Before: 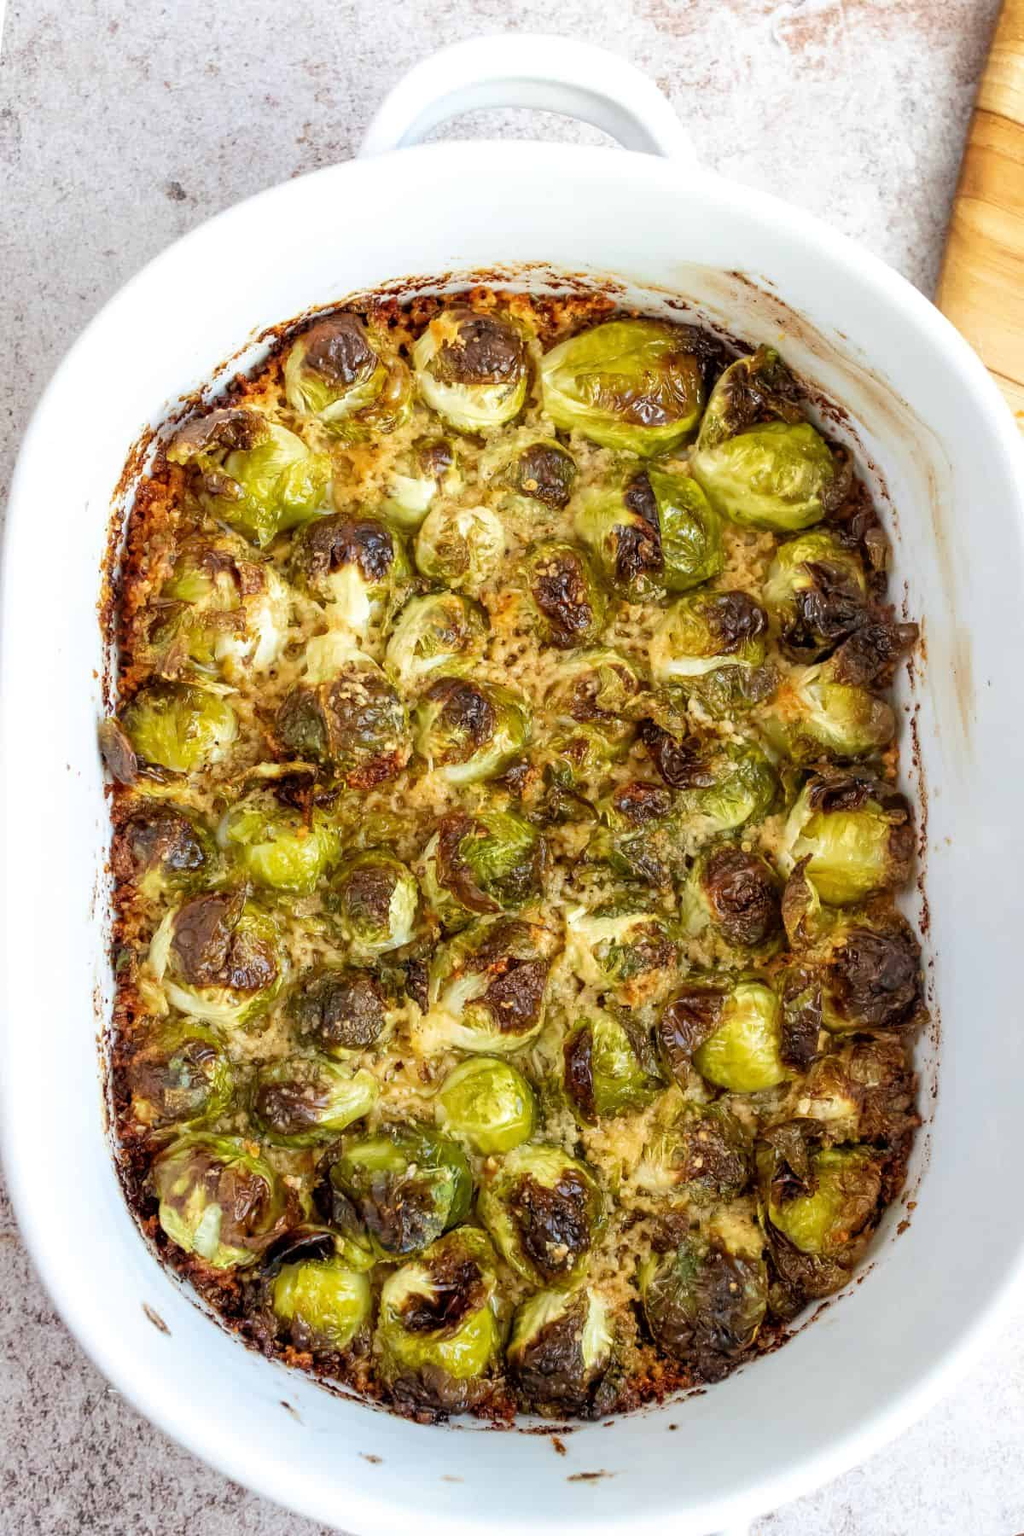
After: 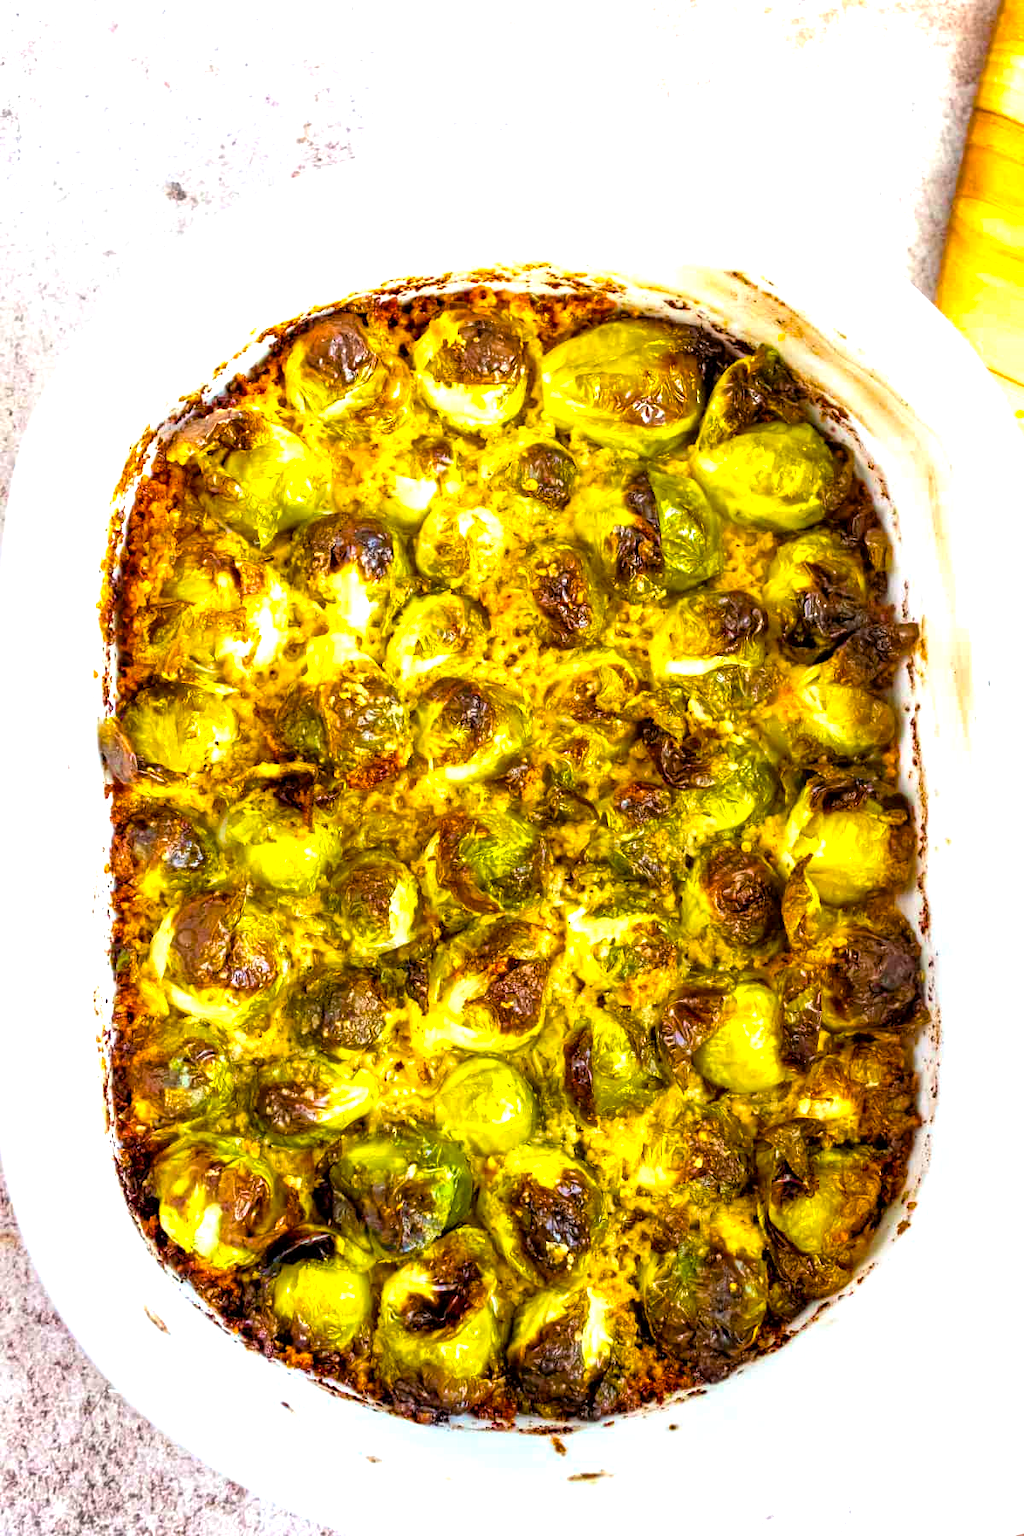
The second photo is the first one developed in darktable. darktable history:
color balance rgb: linear chroma grading › global chroma 10%, perceptual saturation grading › global saturation 40%, perceptual brilliance grading › global brilliance 30%, global vibrance 20%
exposure: black level correction 0.002, exposure -0.1 EV, compensate highlight preservation false
